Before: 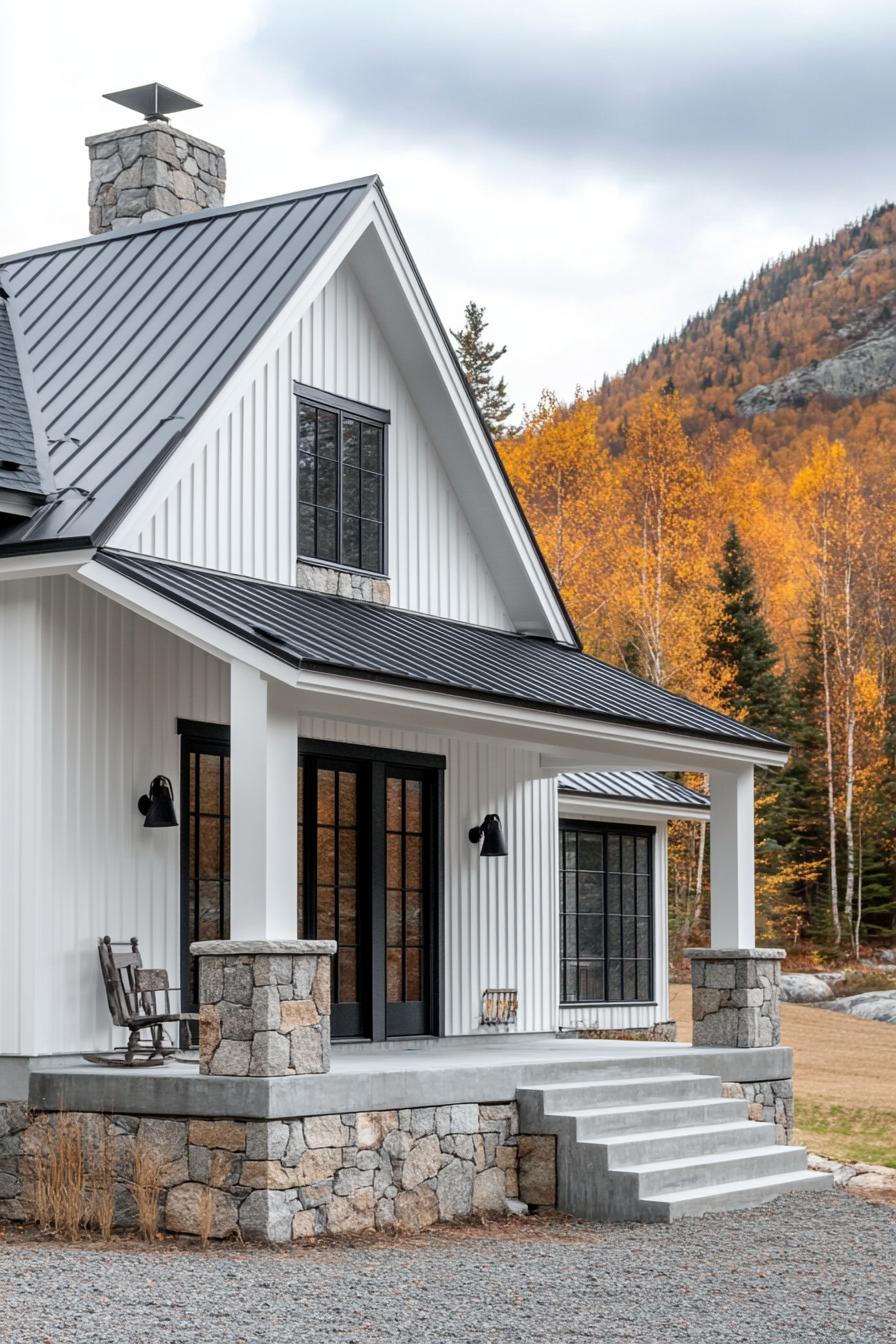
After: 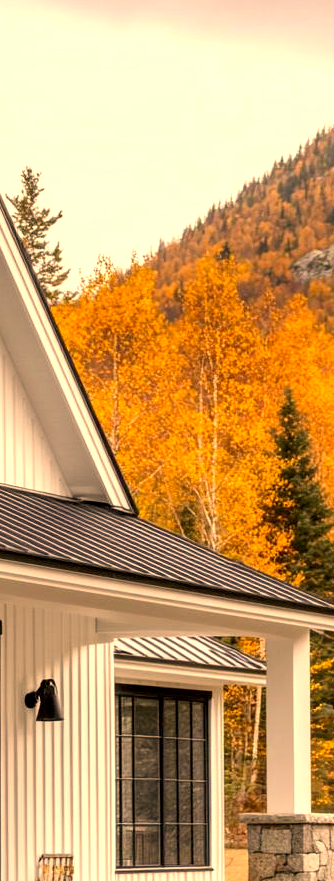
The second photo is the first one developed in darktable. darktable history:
exposure: black level correction 0.001, exposure 0.498 EV, compensate highlight preservation false
local contrast: highlights 103%, shadows 103%, detail 119%, midtone range 0.2
color correction: highlights a* 18.01, highlights b* 34.99, shadows a* 1.4, shadows b* 6.61, saturation 1.05
crop and rotate: left 49.563%, top 10.104%, right 13.135%, bottom 24.31%
